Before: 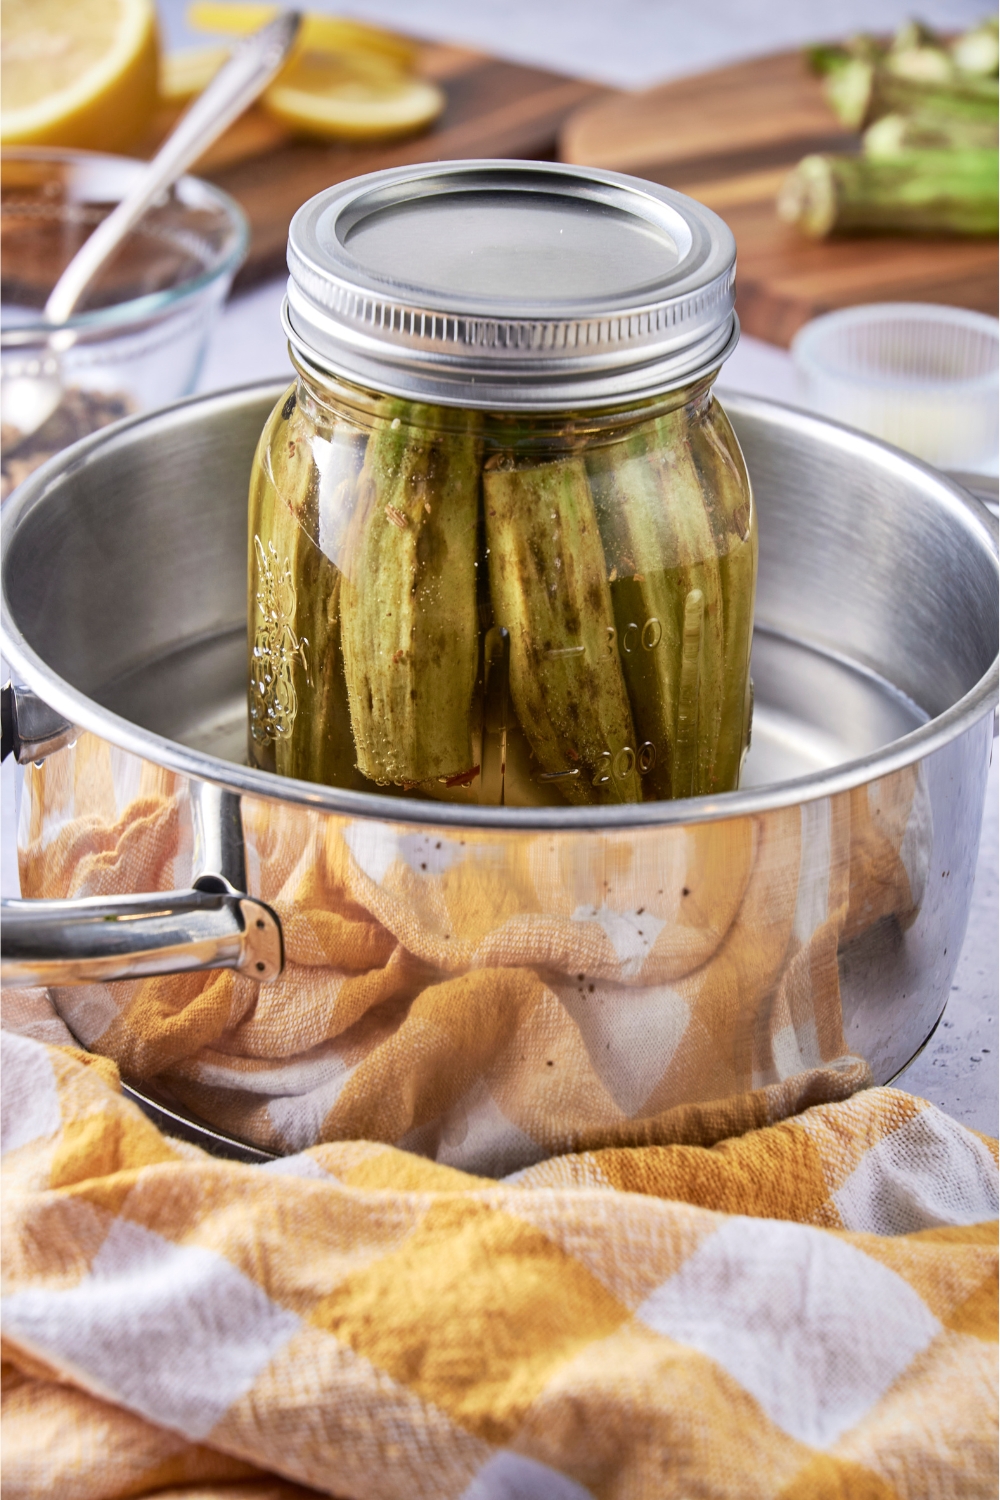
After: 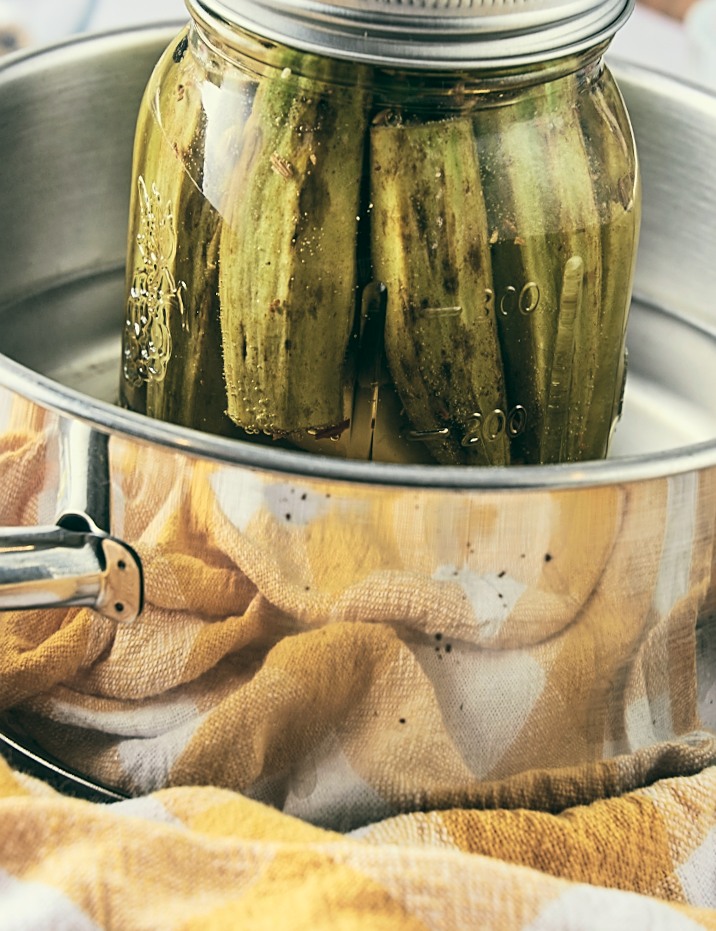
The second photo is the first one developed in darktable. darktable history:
contrast brightness saturation: contrast 0.14, brightness 0.21
crop and rotate: angle -3.37°, left 9.79%, top 20.73%, right 12.42%, bottom 11.82%
tone curve: curves: ch0 [(0, 0) (0.153, 0.056) (1, 1)], color space Lab, linked channels, preserve colors none
sharpen: on, module defaults
color balance: lift [1.005, 0.99, 1.007, 1.01], gamma [1, 1.034, 1.032, 0.966], gain [0.873, 1.055, 1.067, 0.933]
shadows and highlights: shadows -23.08, highlights 46.15, soften with gaussian
